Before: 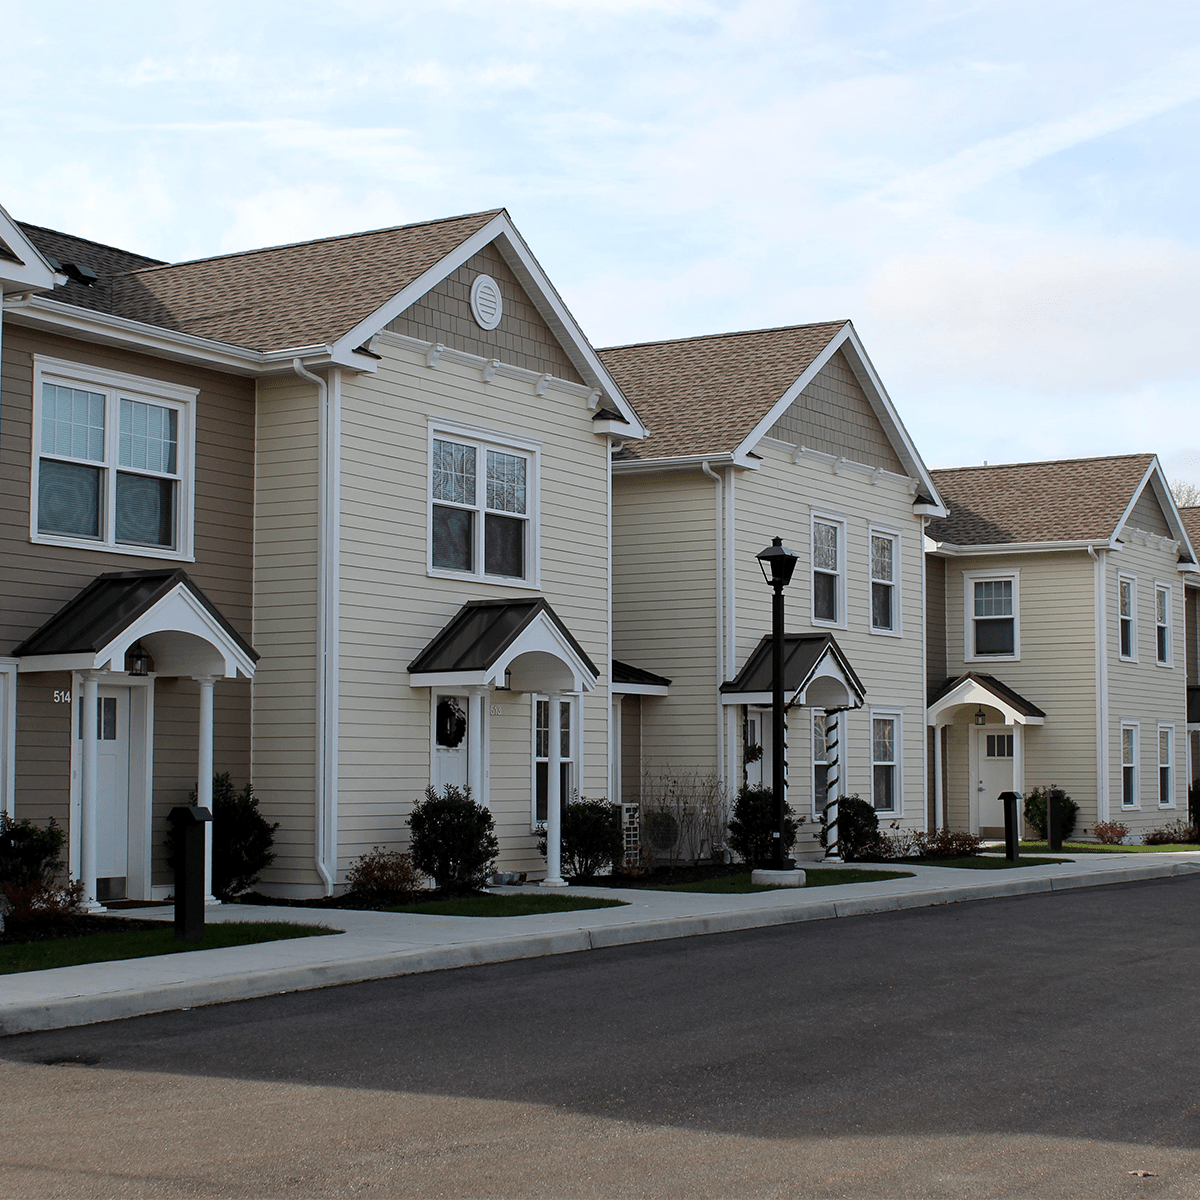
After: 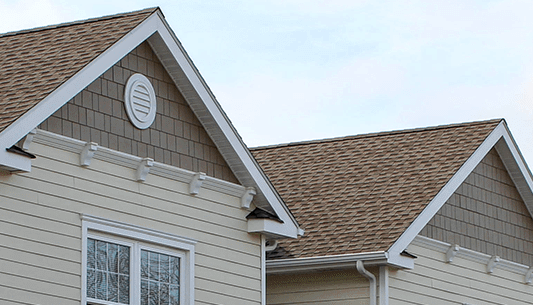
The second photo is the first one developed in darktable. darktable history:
color zones: curves: ch0 [(0.11, 0.396) (0.195, 0.36) (0.25, 0.5) (0.303, 0.412) (0.357, 0.544) (0.75, 0.5) (0.967, 0.328)]; ch1 [(0, 0.468) (0.112, 0.512) (0.202, 0.6) (0.25, 0.5) (0.307, 0.352) (0.357, 0.544) (0.75, 0.5) (0.963, 0.524)]
crop: left 28.91%, top 16.791%, right 26.664%, bottom 57.764%
local contrast: on, module defaults
